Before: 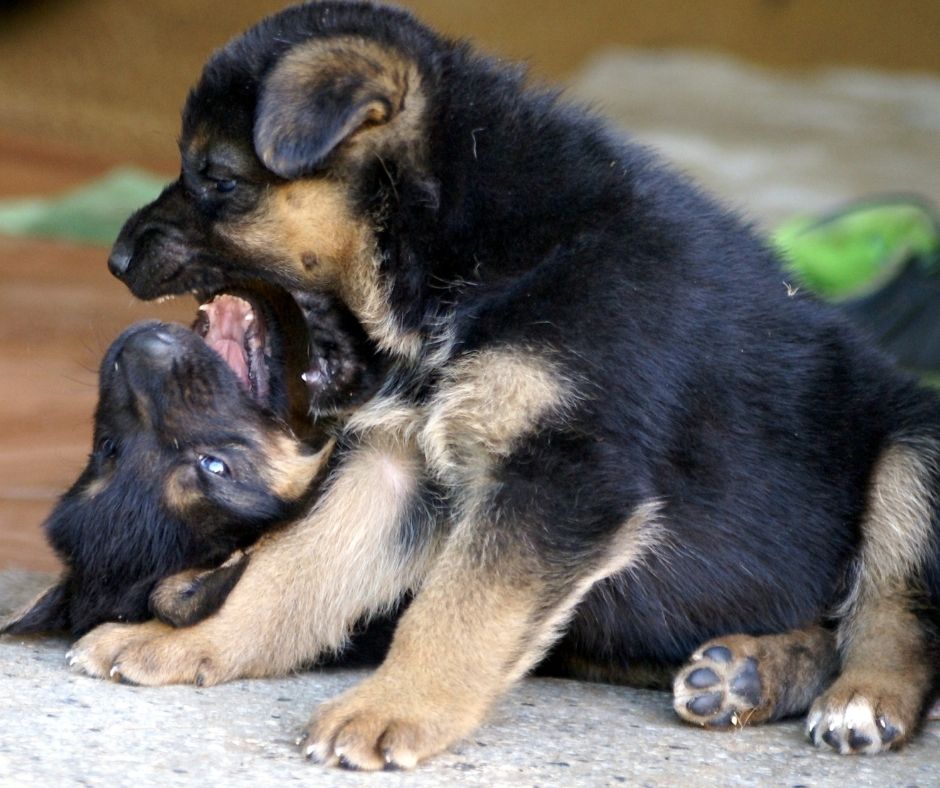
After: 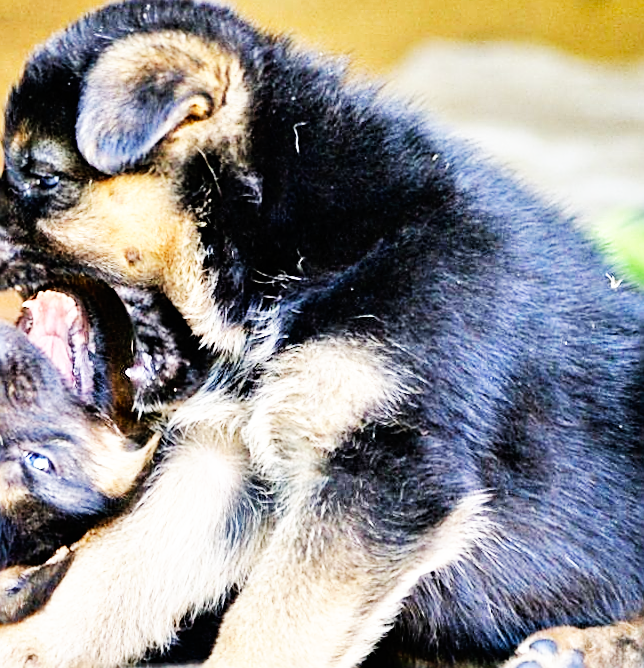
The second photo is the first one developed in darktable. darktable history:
shadows and highlights: low approximation 0.01, soften with gaussian
tone equalizer: -7 EV 0.15 EV, -6 EV 0.6 EV, -5 EV 1.15 EV, -4 EV 1.33 EV, -3 EV 1.15 EV, -2 EV 0.6 EV, -1 EV 0.15 EV, mask exposure compensation -0.5 EV
crop: left 18.479%, right 12.2%, bottom 13.971%
sharpen: amount 0.901
rotate and perspective: rotation -0.45°, automatic cropping original format, crop left 0.008, crop right 0.992, crop top 0.012, crop bottom 0.988
base curve: curves: ch0 [(0, 0) (0.007, 0.004) (0.027, 0.03) (0.046, 0.07) (0.207, 0.54) (0.442, 0.872) (0.673, 0.972) (1, 1)], preserve colors none
white balance: emerald 1
